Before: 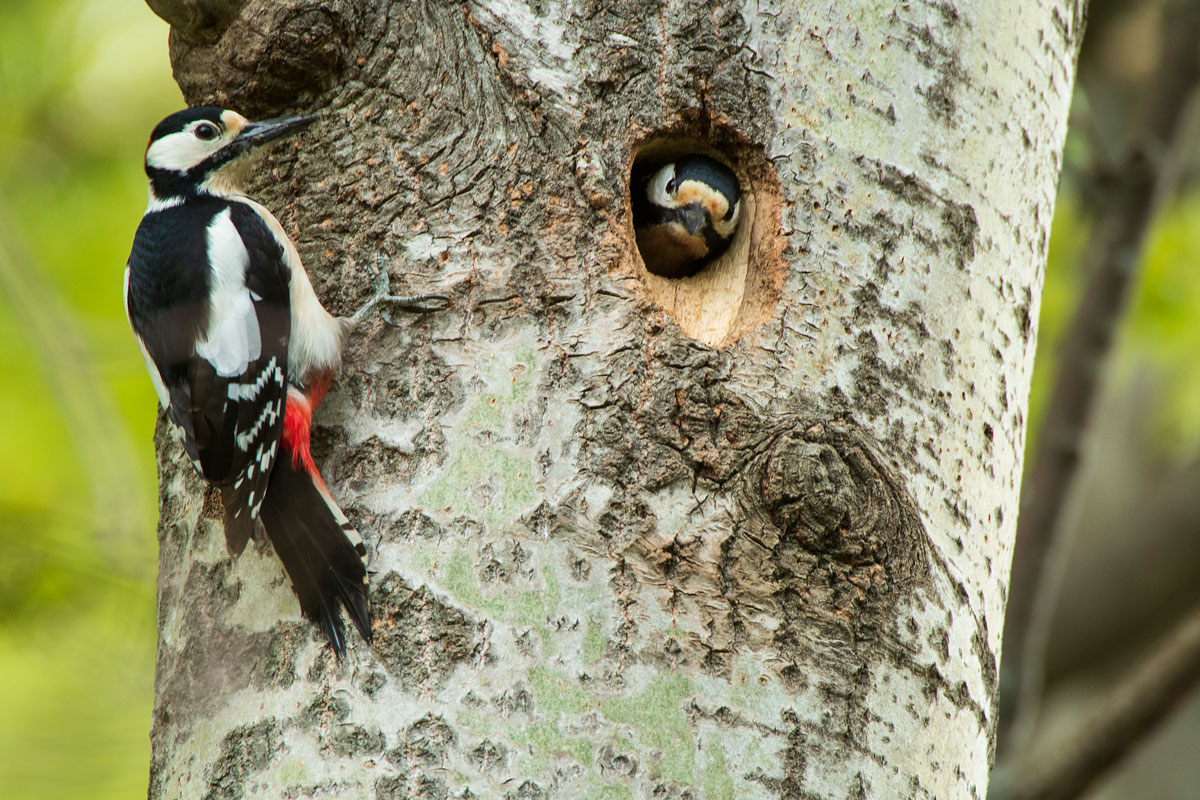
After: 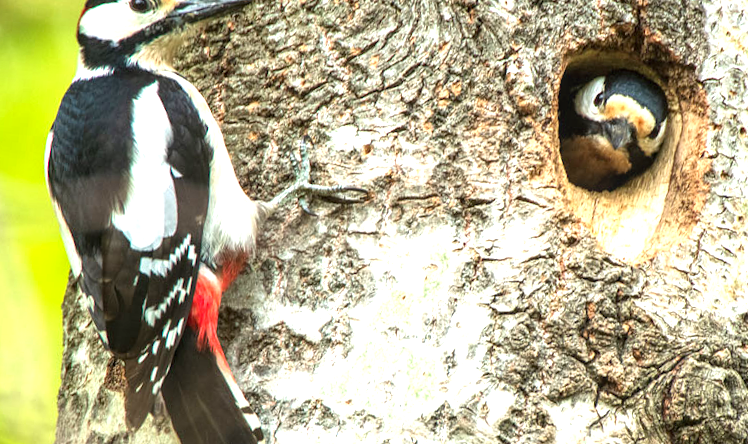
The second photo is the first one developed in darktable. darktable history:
crop and rotate: angle -4.99°, left 2.122%, top 6.945%, right 27.566%, bottom 30.519%
exposure: black level correction 0, exposure 1.173 EV, compensate exposure bias true, compensate highlight preservation false
local contrast: on, module defaults
